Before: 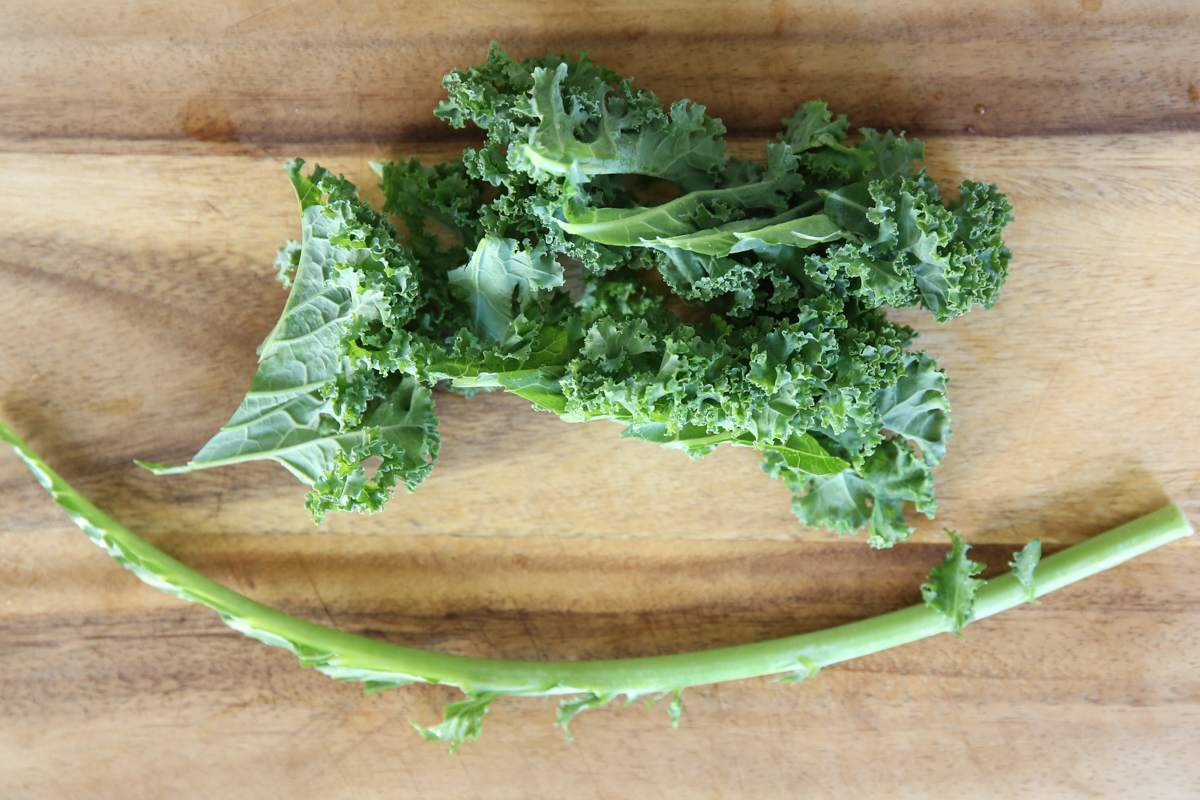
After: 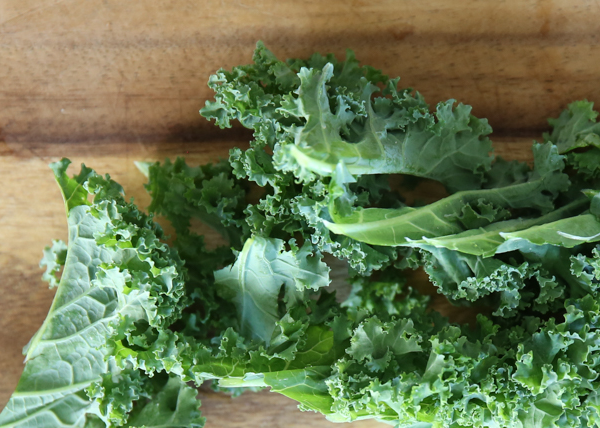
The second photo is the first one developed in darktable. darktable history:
white balance: red 1, blue 1
exposure: exposure 0 EV, compensate highlight preservation false
crop: left 19.556%, right 30.401%, bottom 46.458%
